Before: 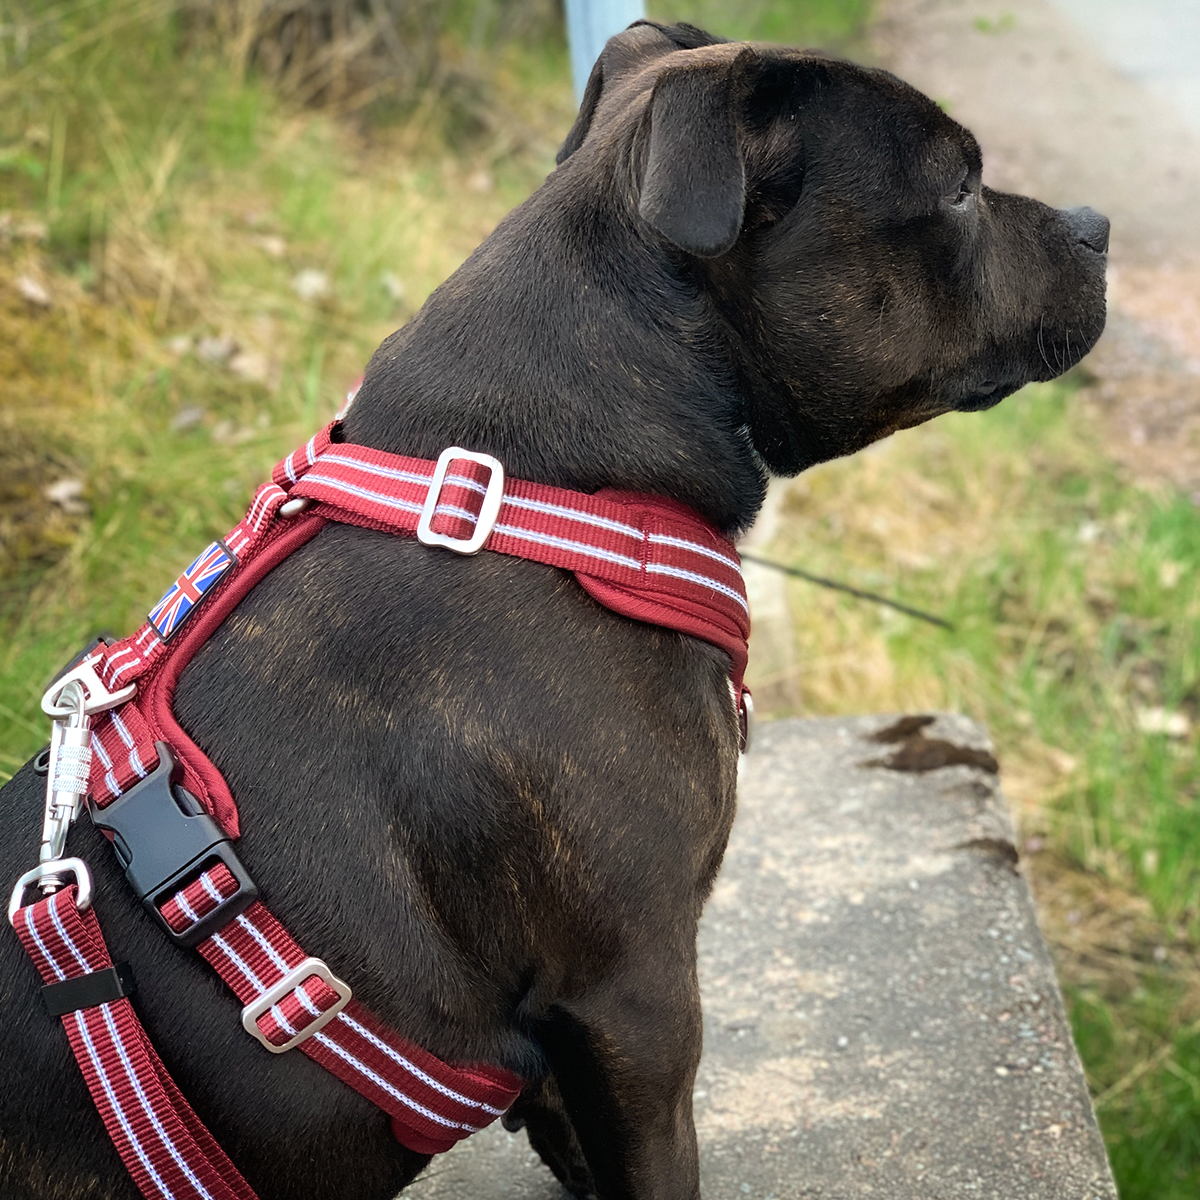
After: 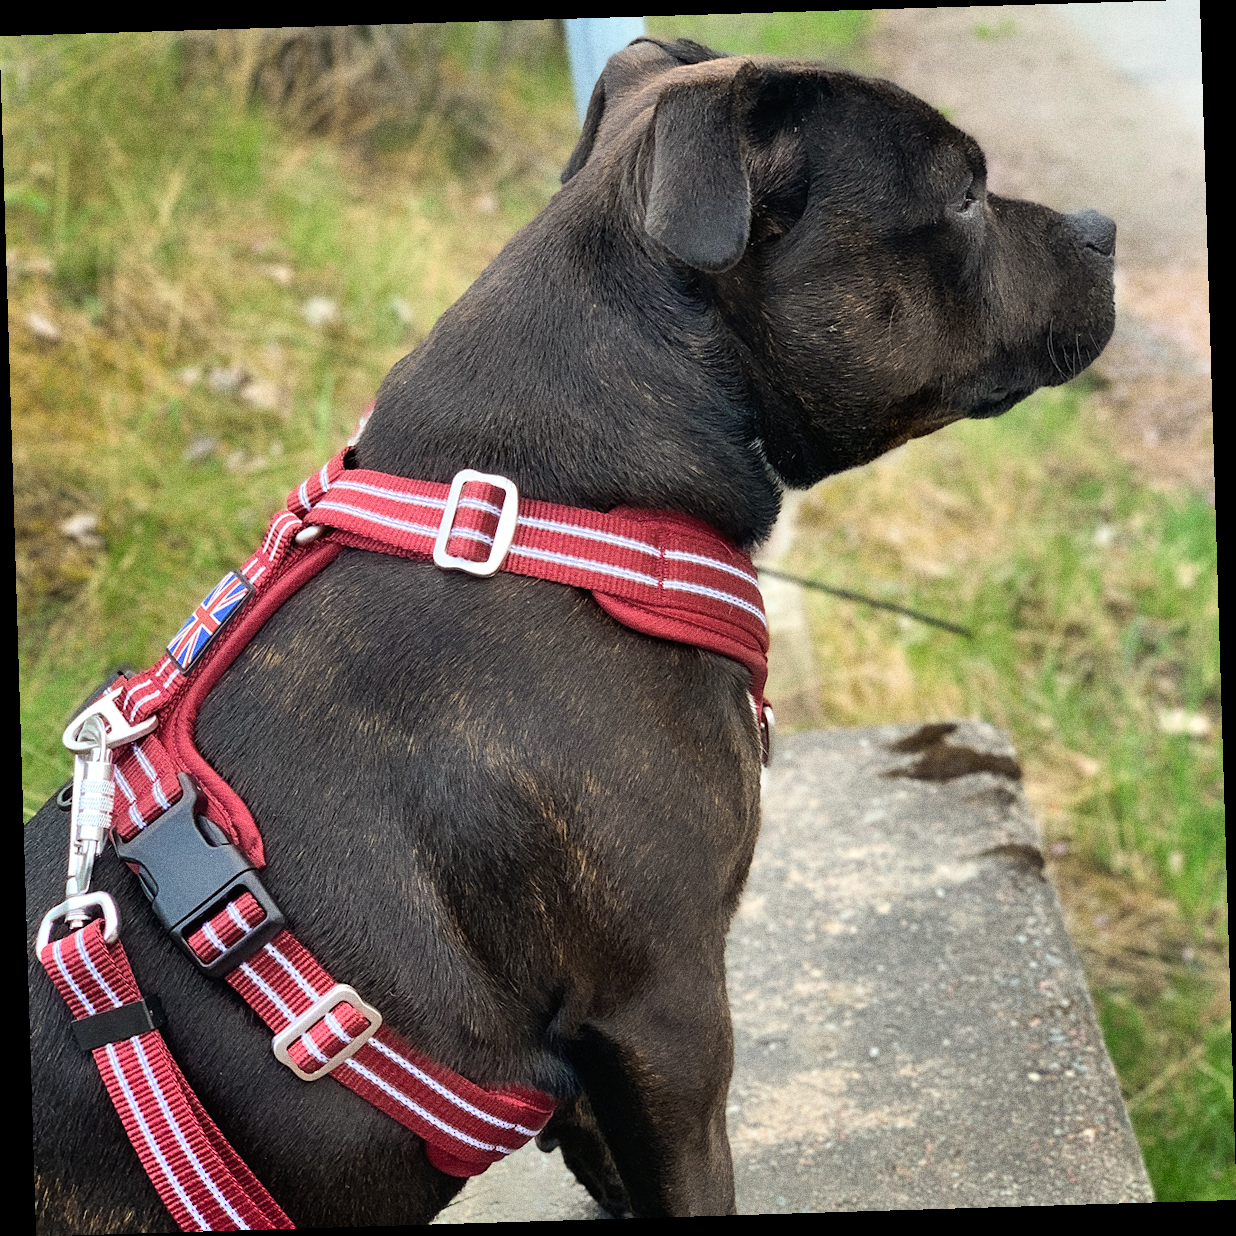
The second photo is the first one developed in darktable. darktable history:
shadows and highlights: highlights color adjustment 0%, low approximation 0.01, soften with gaussian
grain: coarseness 0.09 ISO, strength 40%
rotate and perspective: rotation -1.75°, automatic cropping off
